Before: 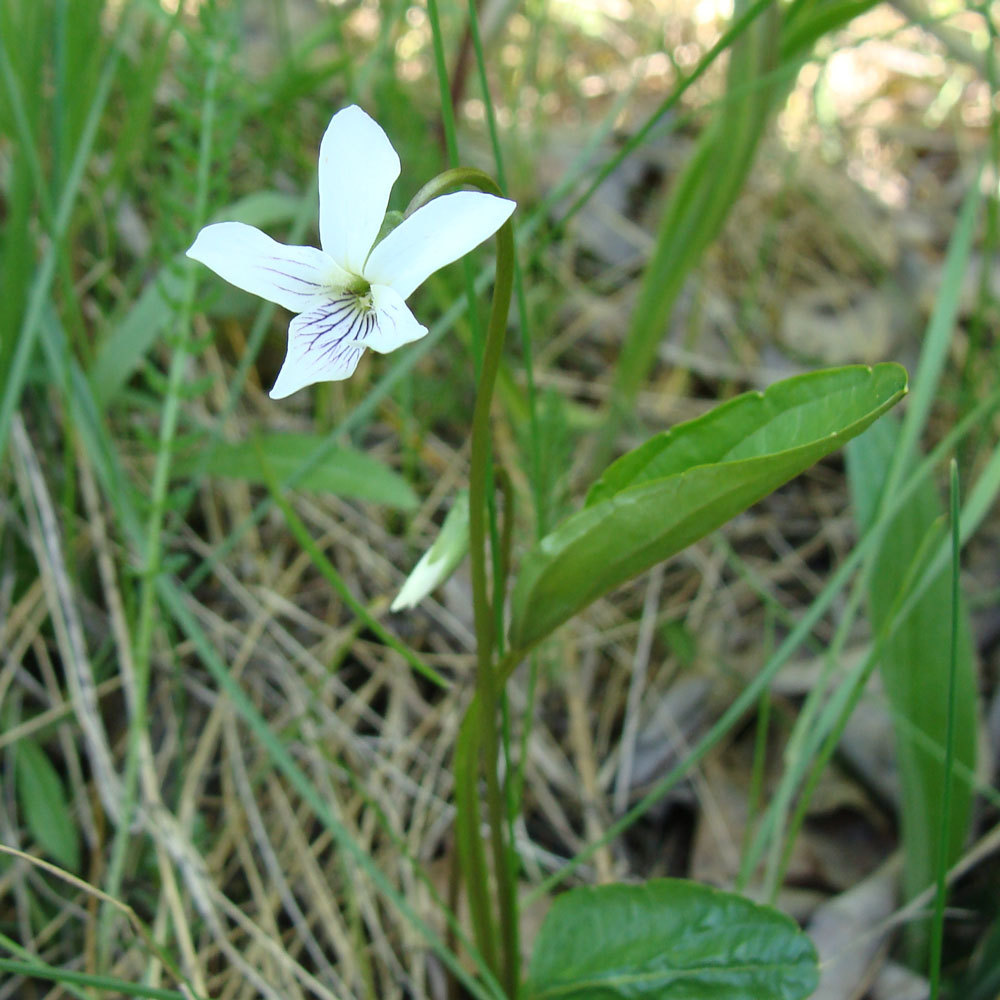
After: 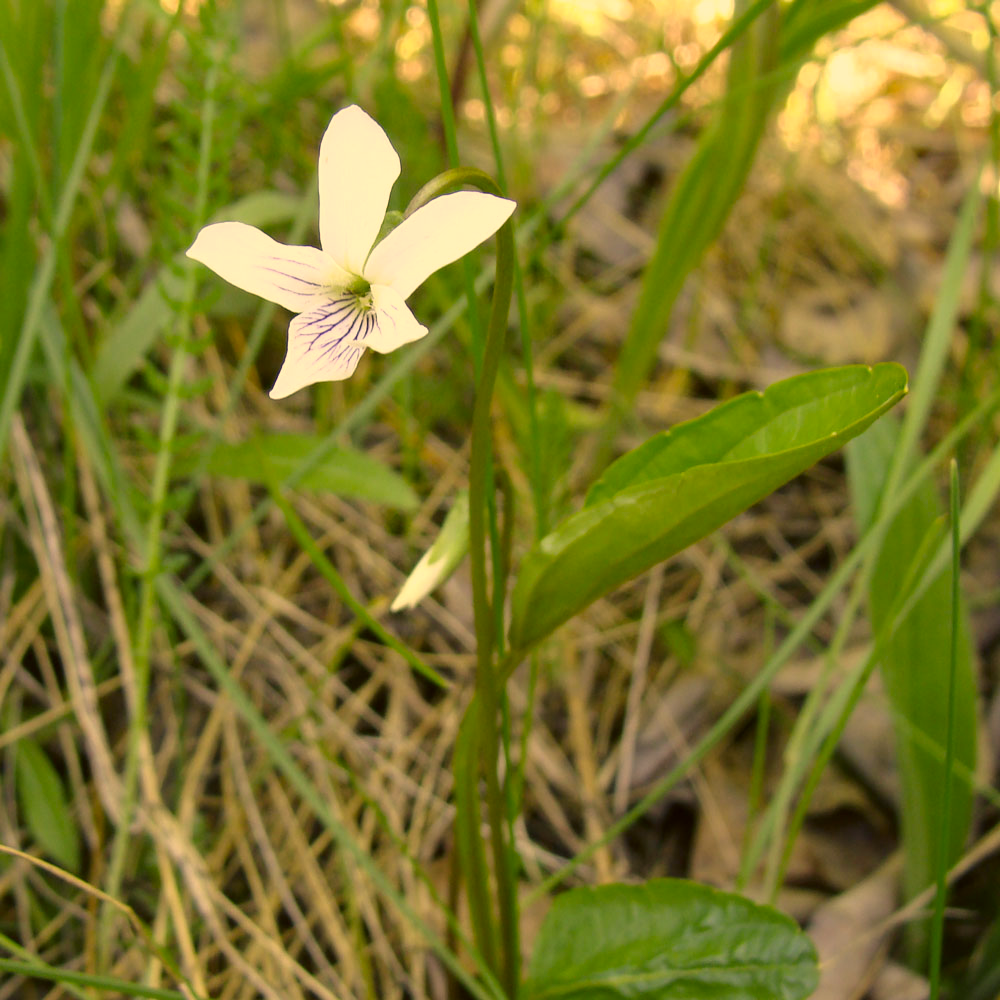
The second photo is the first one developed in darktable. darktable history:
color correction: highlights a* 18.06, highlights b* 35.97, shadows a* 1.63, shadows b* 6.26, saturation 1.02
